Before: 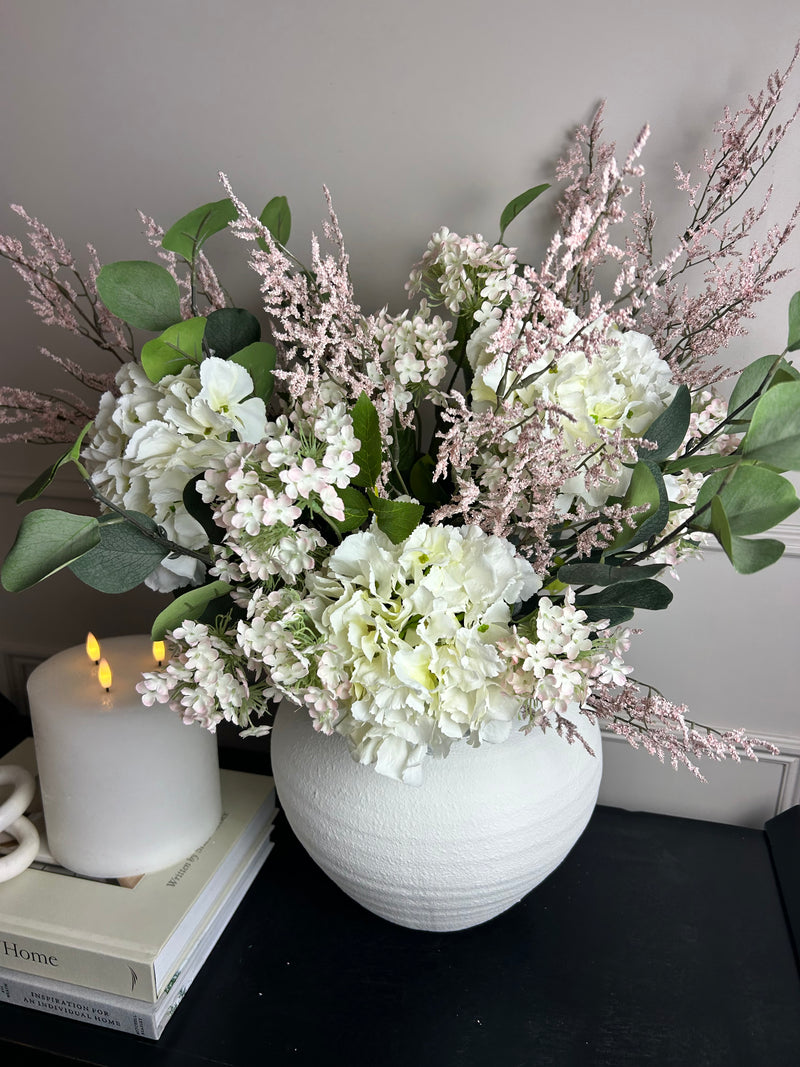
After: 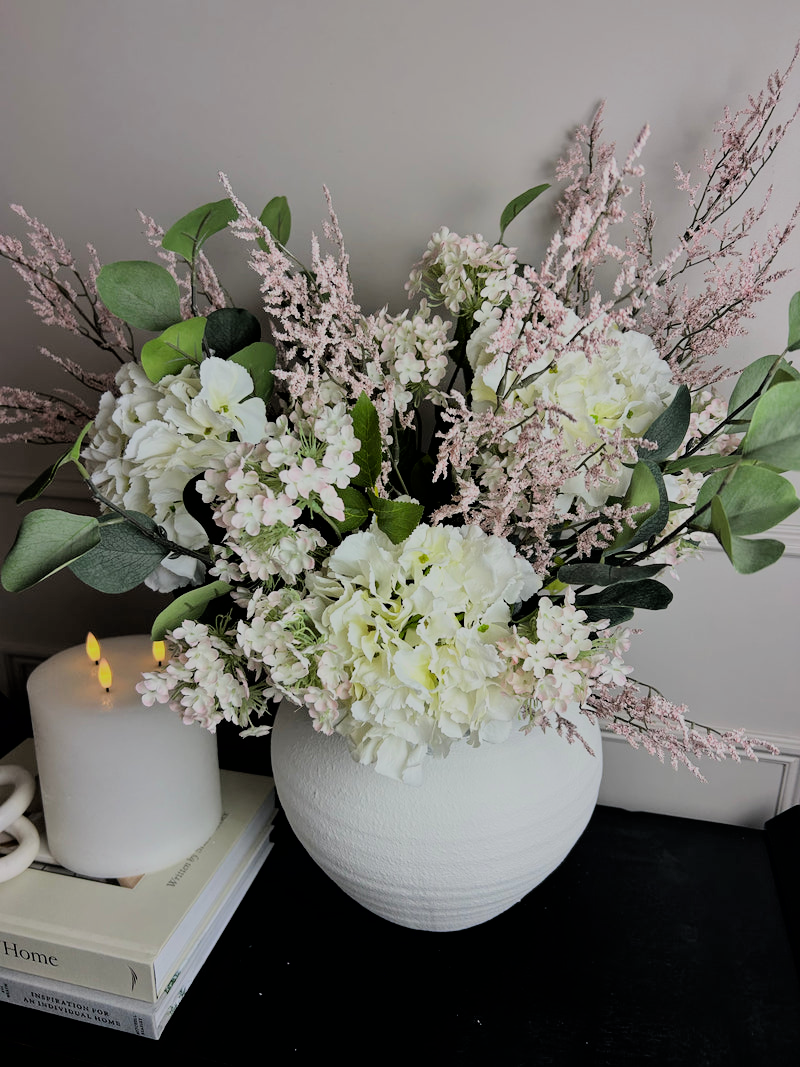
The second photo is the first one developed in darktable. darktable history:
exposure: compensate highlight preservation false
filmic rgb: black relative exposure -6.15 EV, white relative exposure 6.96 EV, hardness 2.23, color science v6 (2022)
